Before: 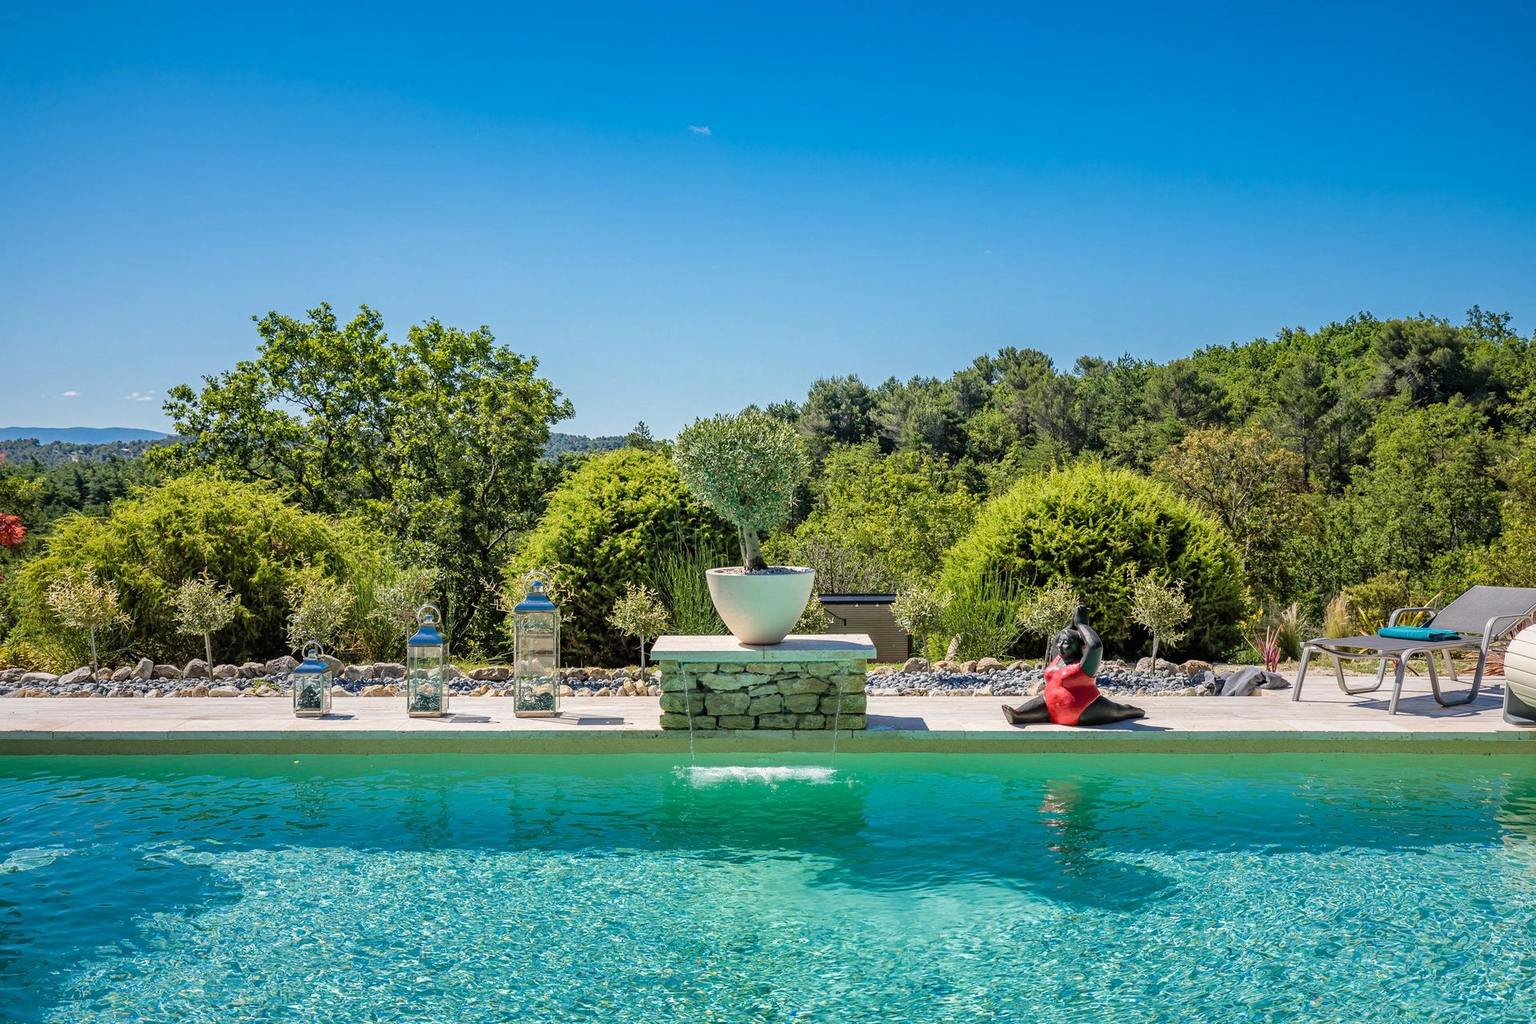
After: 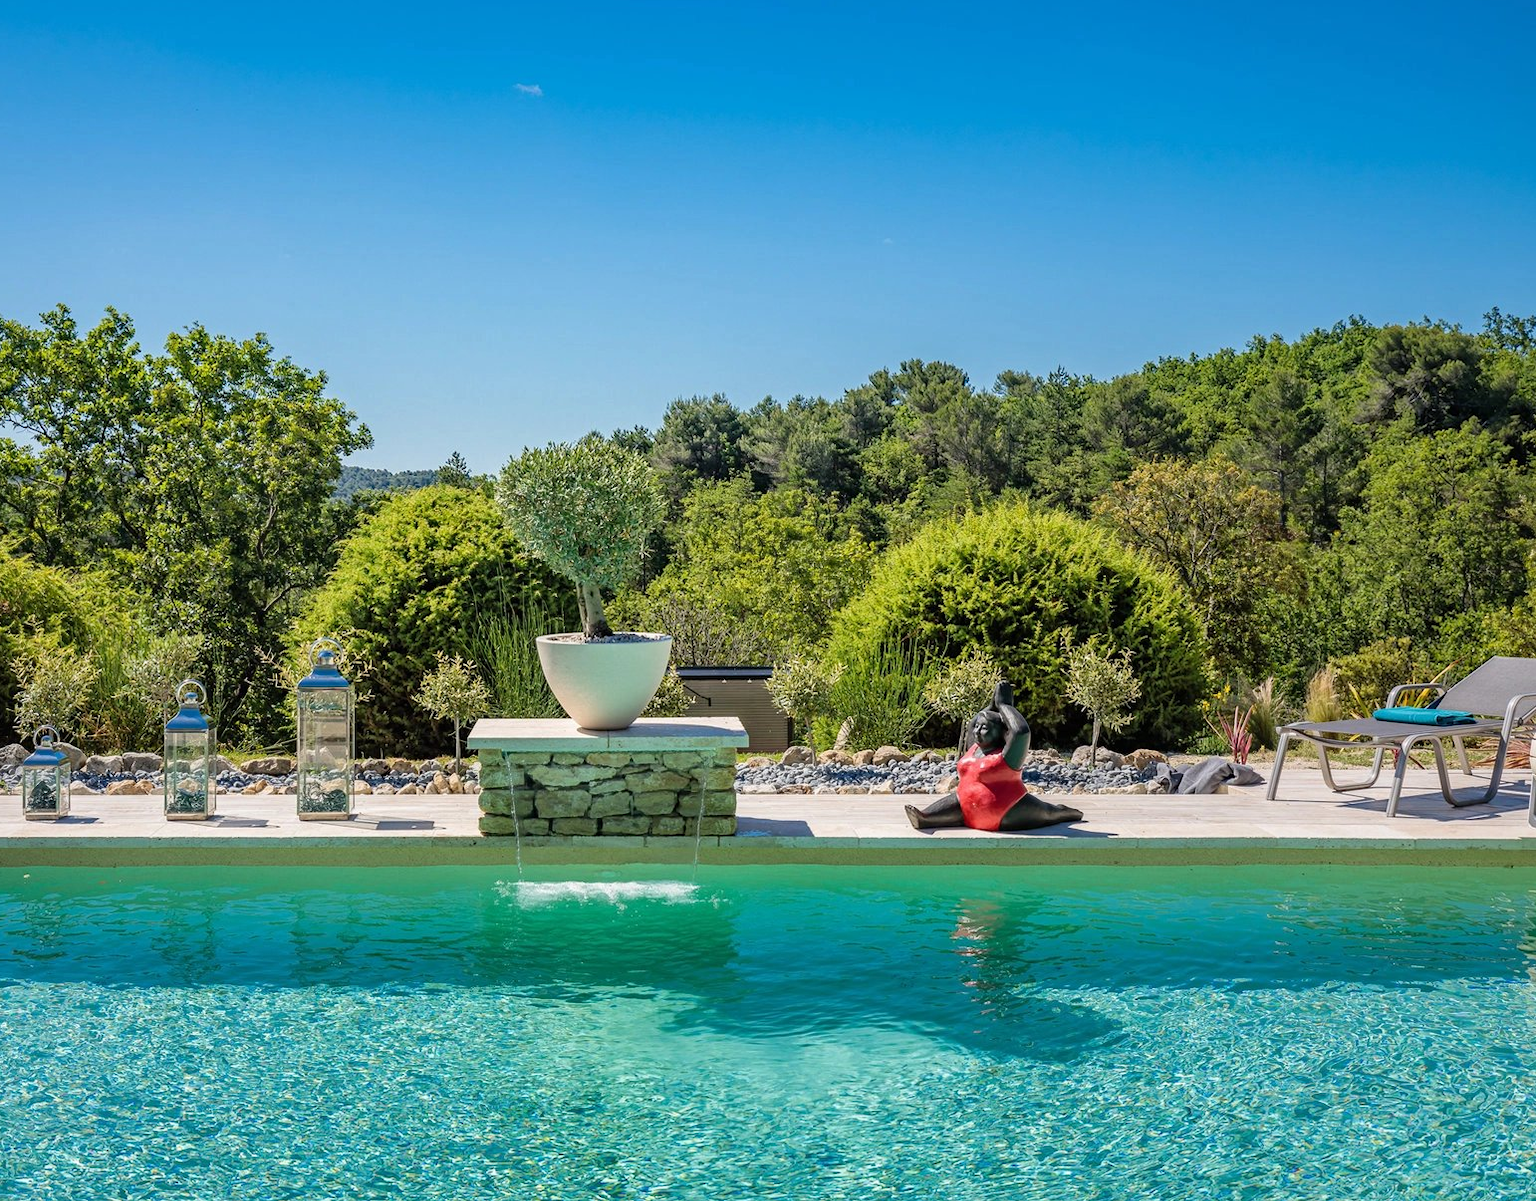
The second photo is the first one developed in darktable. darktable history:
crop and rotate: left 17.921%, top 5.754%, right 1.755%
